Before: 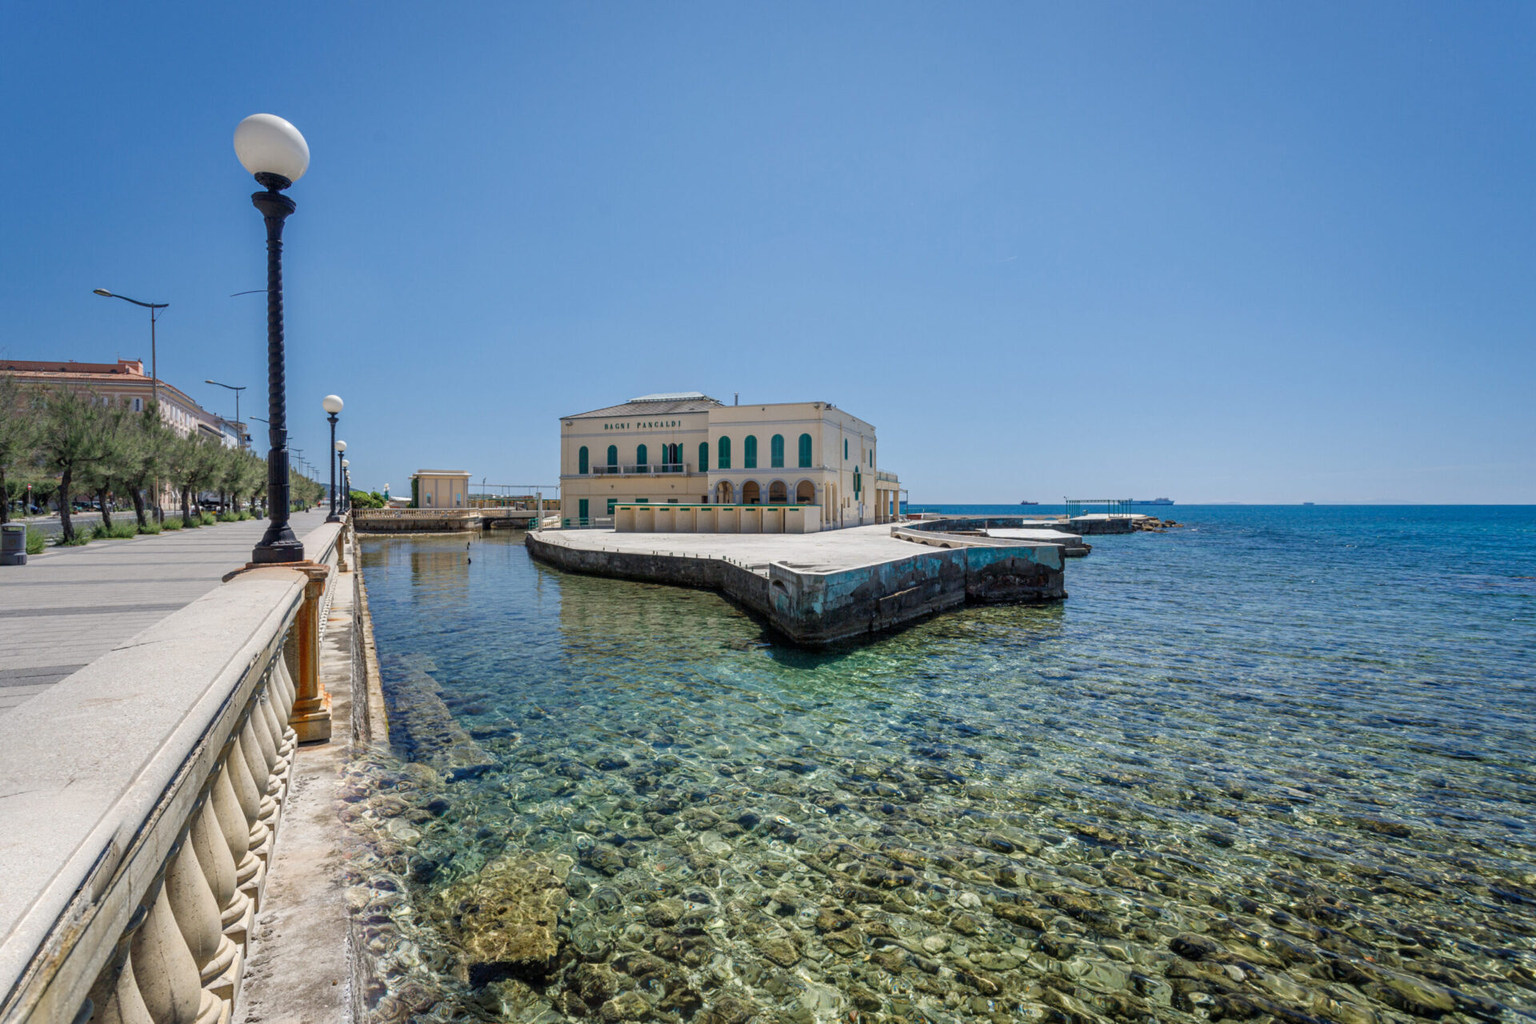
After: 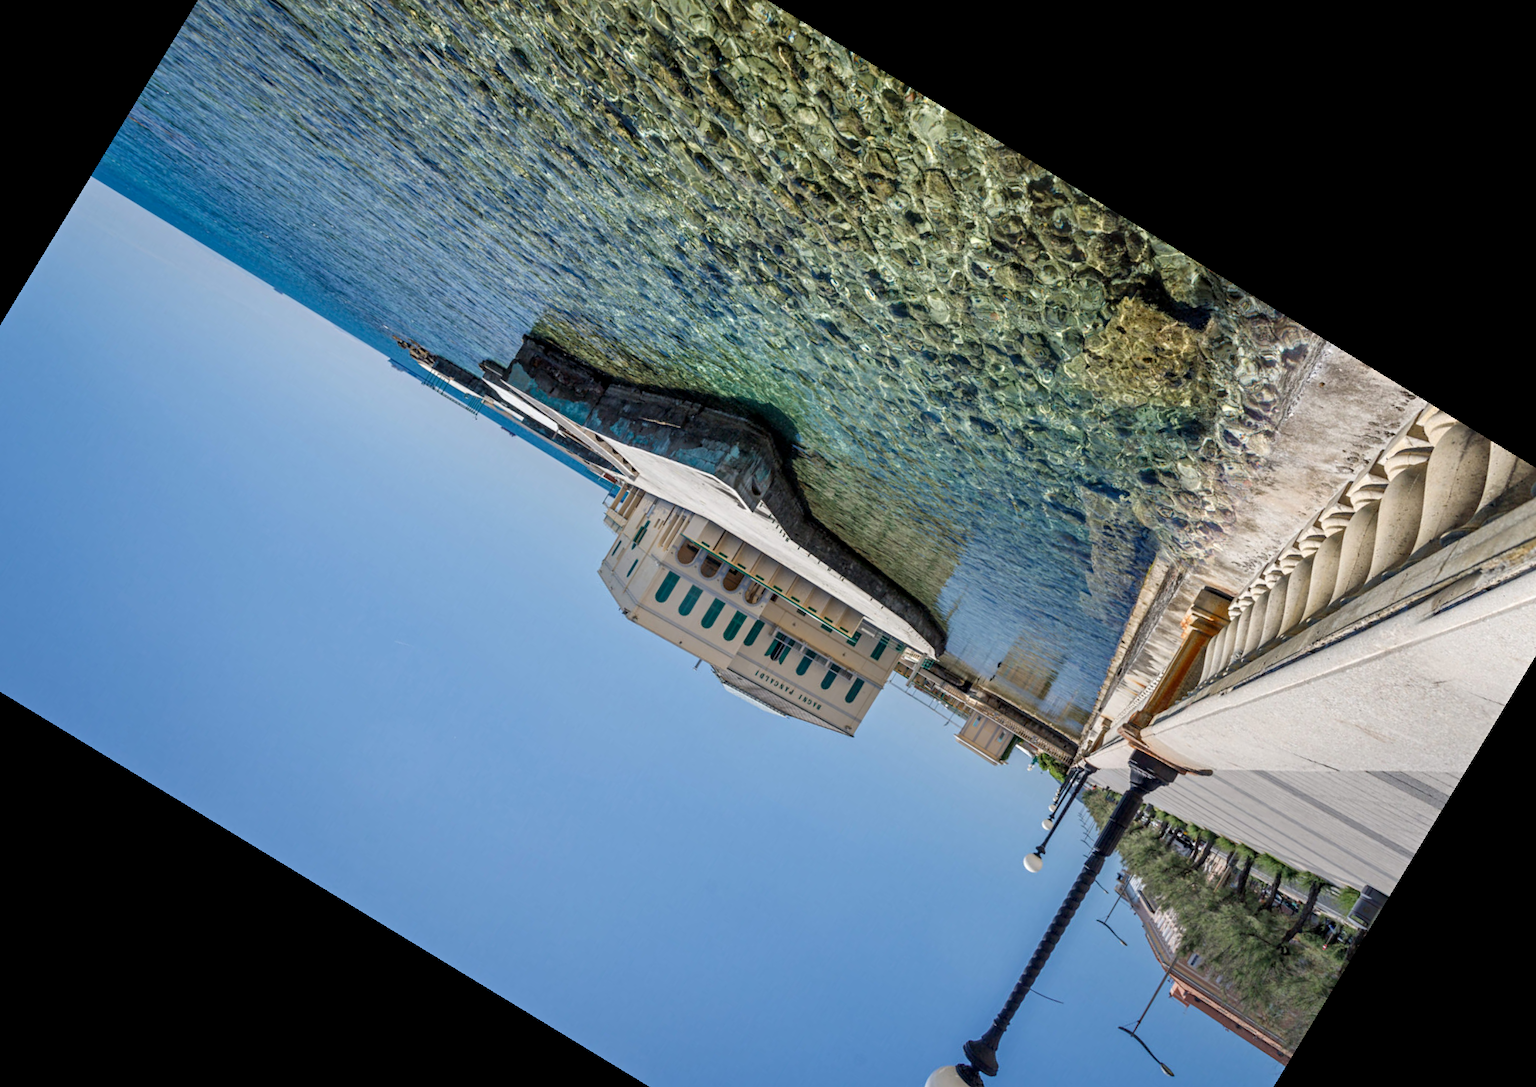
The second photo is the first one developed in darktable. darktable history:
crop and rotate: angle 148.68°, left 9.111%, top 15.603%, right 4.588%, bottom 17.041%
contrast equalizer: y [[0.5, 0.504, 0.515, 0.527, 0.535, 0.534], [0.5 ×6], [0.491, 0.387, 0.179, 0.068, 0.068, 0.068], [0 ×5, 0.023], [0 ×6]]
